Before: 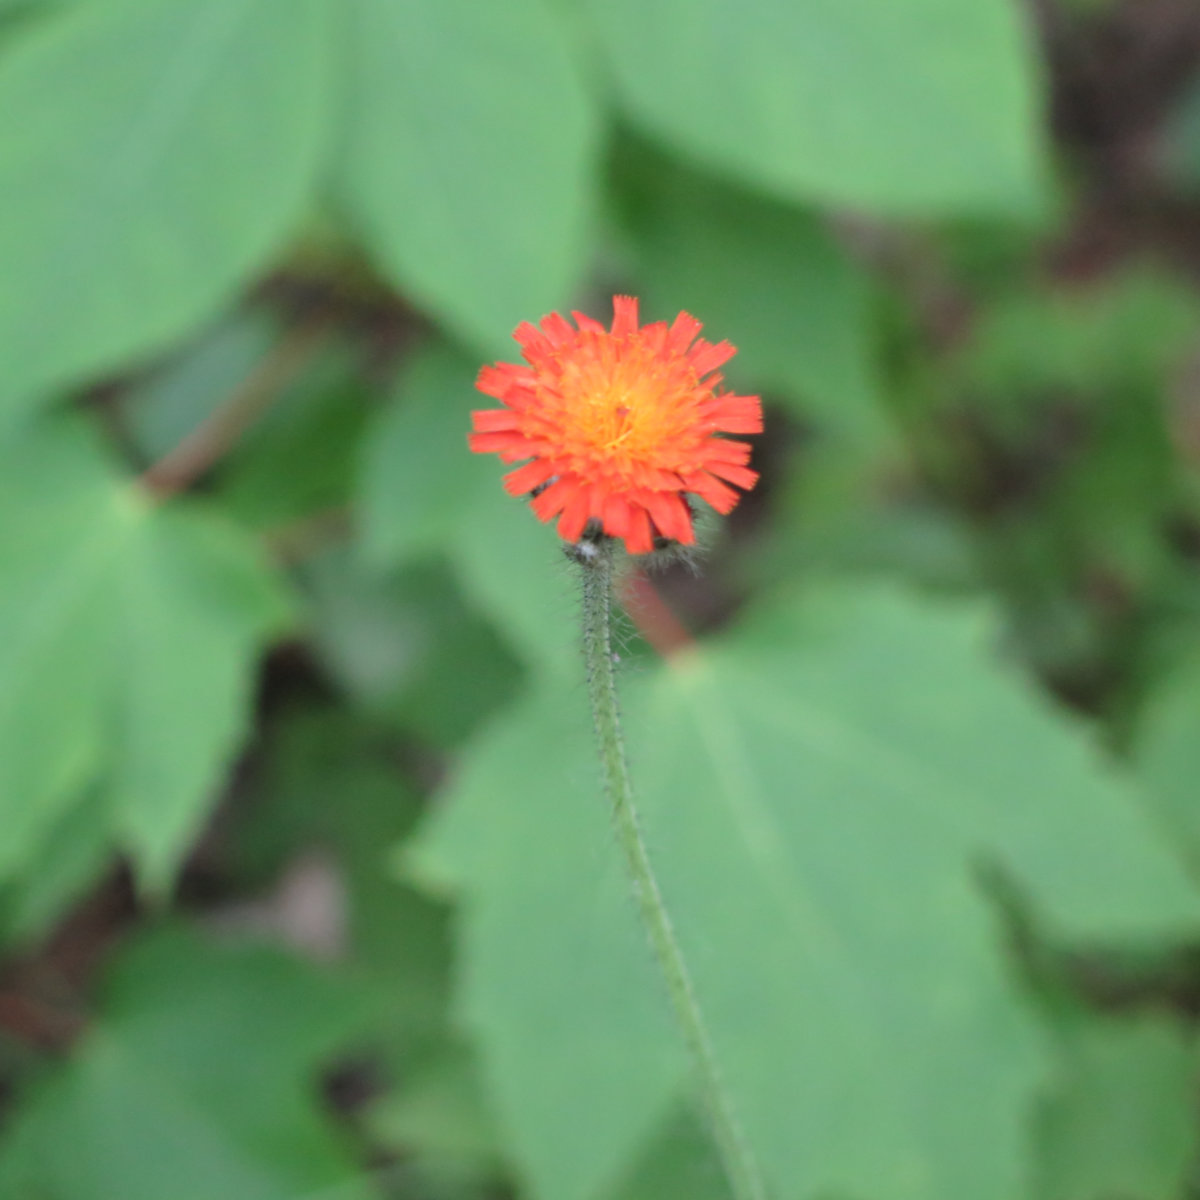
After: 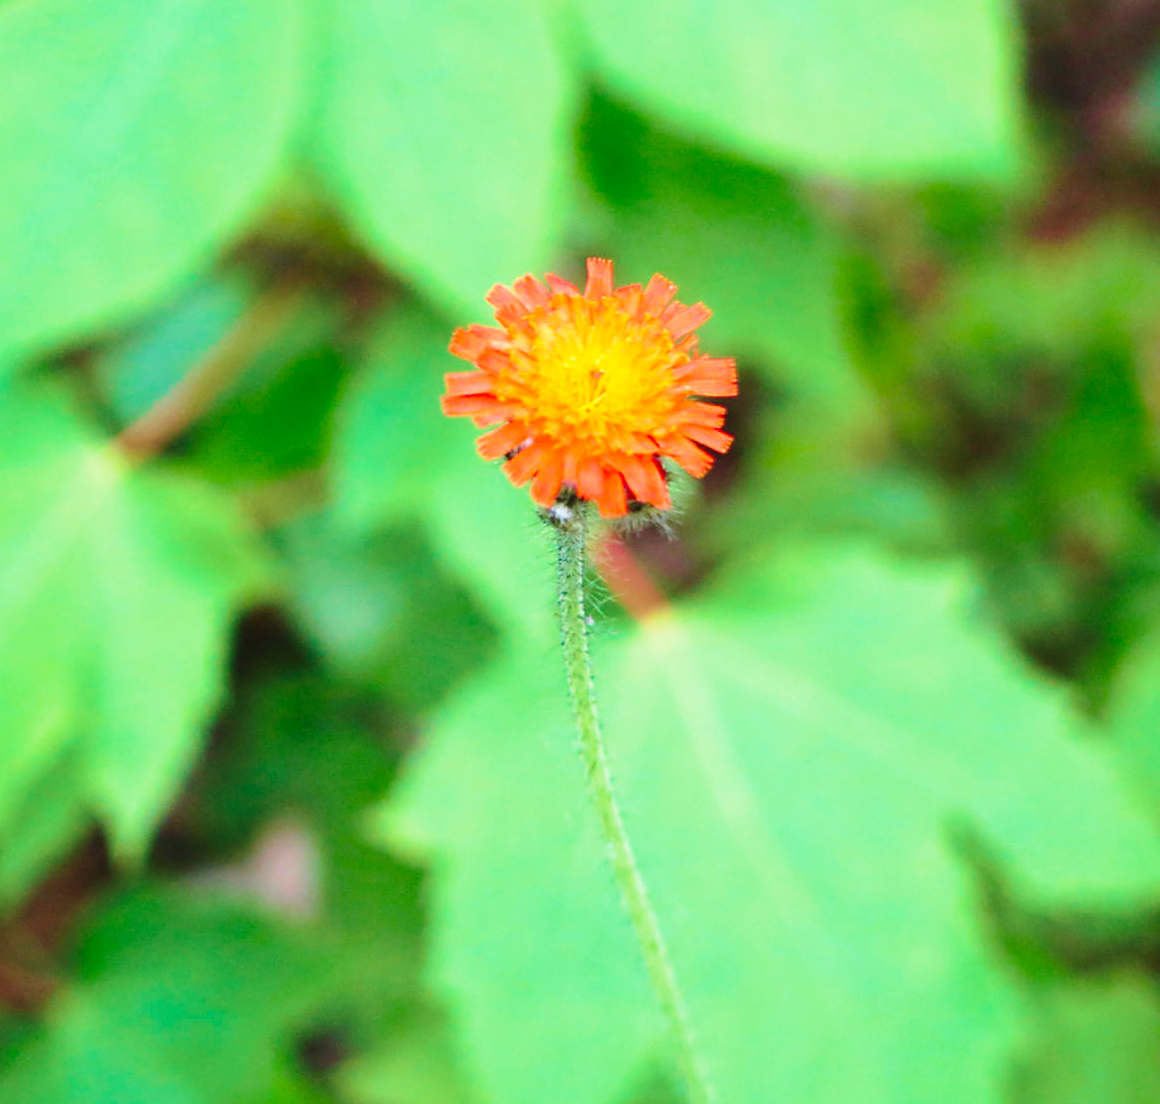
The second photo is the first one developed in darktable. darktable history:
sharpen: amount 0.492
color balance rgb: linear chroma grading › global chroma 14.426%, perceptual saturation grading › global saturation 17.554%, perceptual brilliance grading › highlights 10.71%, perceptual brilliance grading › shadows -11.578%
crop: left 2.218%, top 3.112%, right 1.048%, bottom 4.863%
velvia: strength 74.17%
base curve: curves: ch0 [(0, 0) (0.028, 0.03) (0.121, 0.232) (0.46, 0.748) (0.859, 0.968) (1, 1)], preserve colors none
